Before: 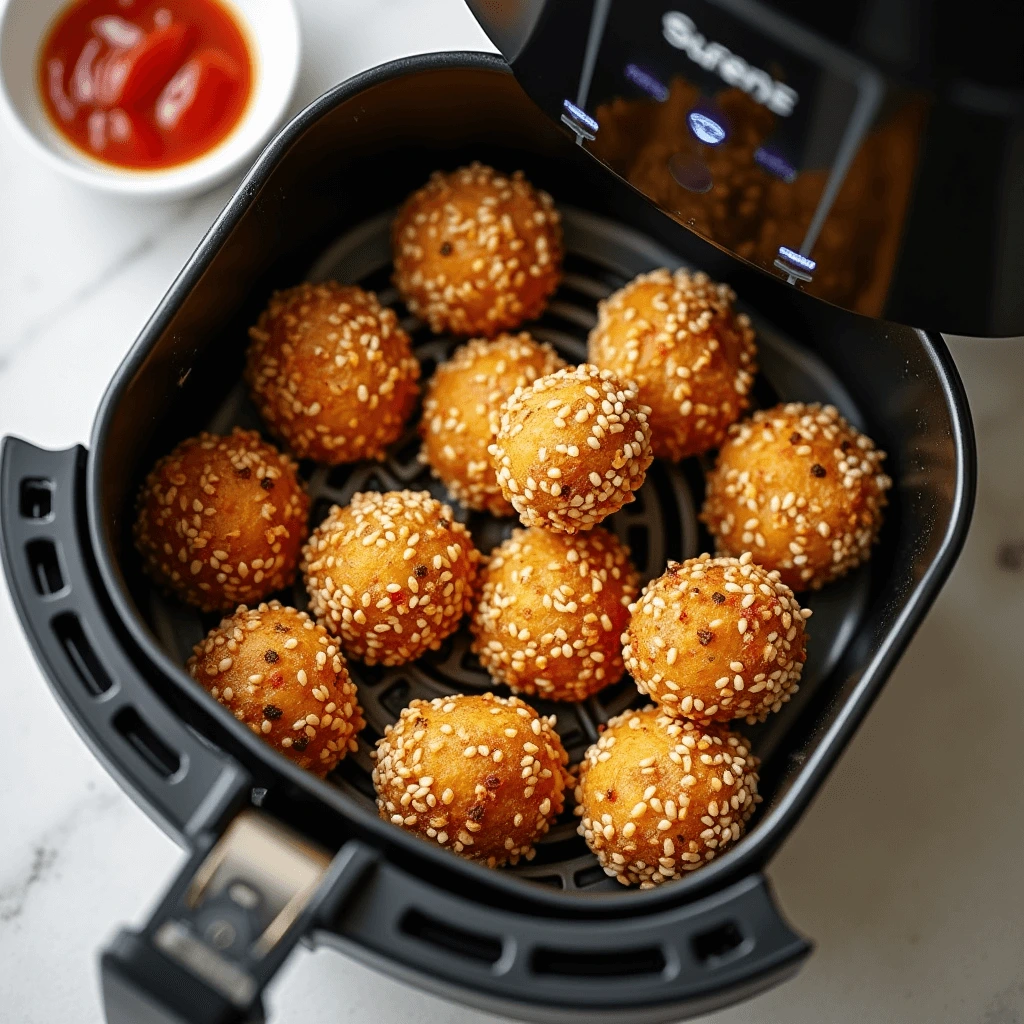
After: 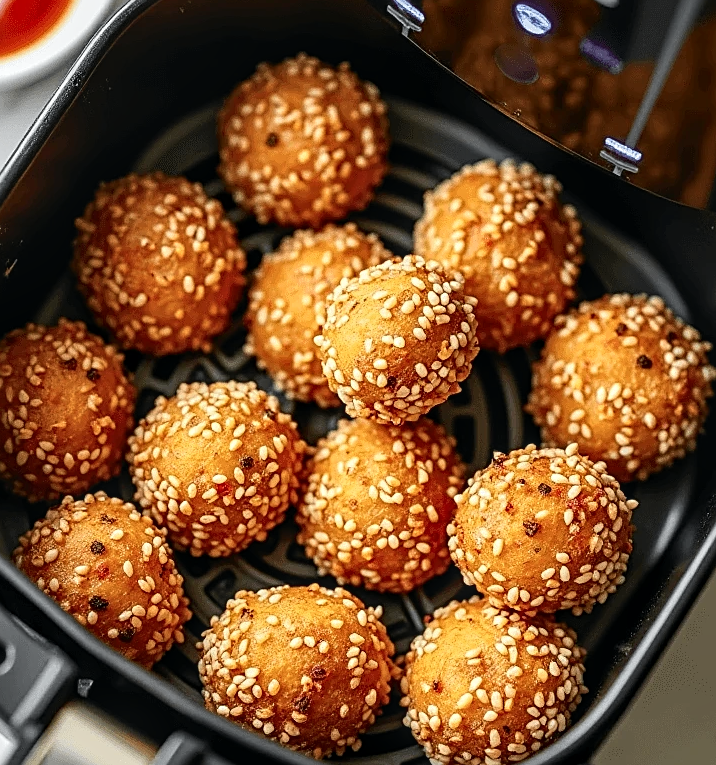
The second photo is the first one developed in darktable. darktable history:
tone curve: curves: ch0 [(0, 0.009) (0.037, 0.035) (0.131, 0.126) (0.275, 0.28) (0.476, 0.514) (0.617, 0.667) (0.704, 0.759) (0.813, 0.863) (0.911, 0.931) (0.997, 1)]; ch1 [(0, 0) (0.318, 0.271) (0.444, 0.438) (0.493, 0.496) (0.508, 0.5) (0.534, 0.535) (0.57, 0.582) (0.65, 0.664) (0.746, 0.764) (1, 1)]; ch2 [(0, 0) (0.246, 0.24) (0.36, 0.381) (0.415, 0.434) (0.476, 0.492) (0.502, 0.499) (0.522, 0.518) (0.533, 0.534) (0.586, 0.598) (0.634, 0.643) (0.706, 0.717) (0.853, 0.83) (1, 0.951)], color space Lab, independent channels, preserve colors none
local contrast: on, module defaults
contrast brightness saturation: saturation -0.05
sharpen: on, module defaults
crop and rotate: left 17.046%, top 10.659%, right 12.989%, bottom 14.553%
